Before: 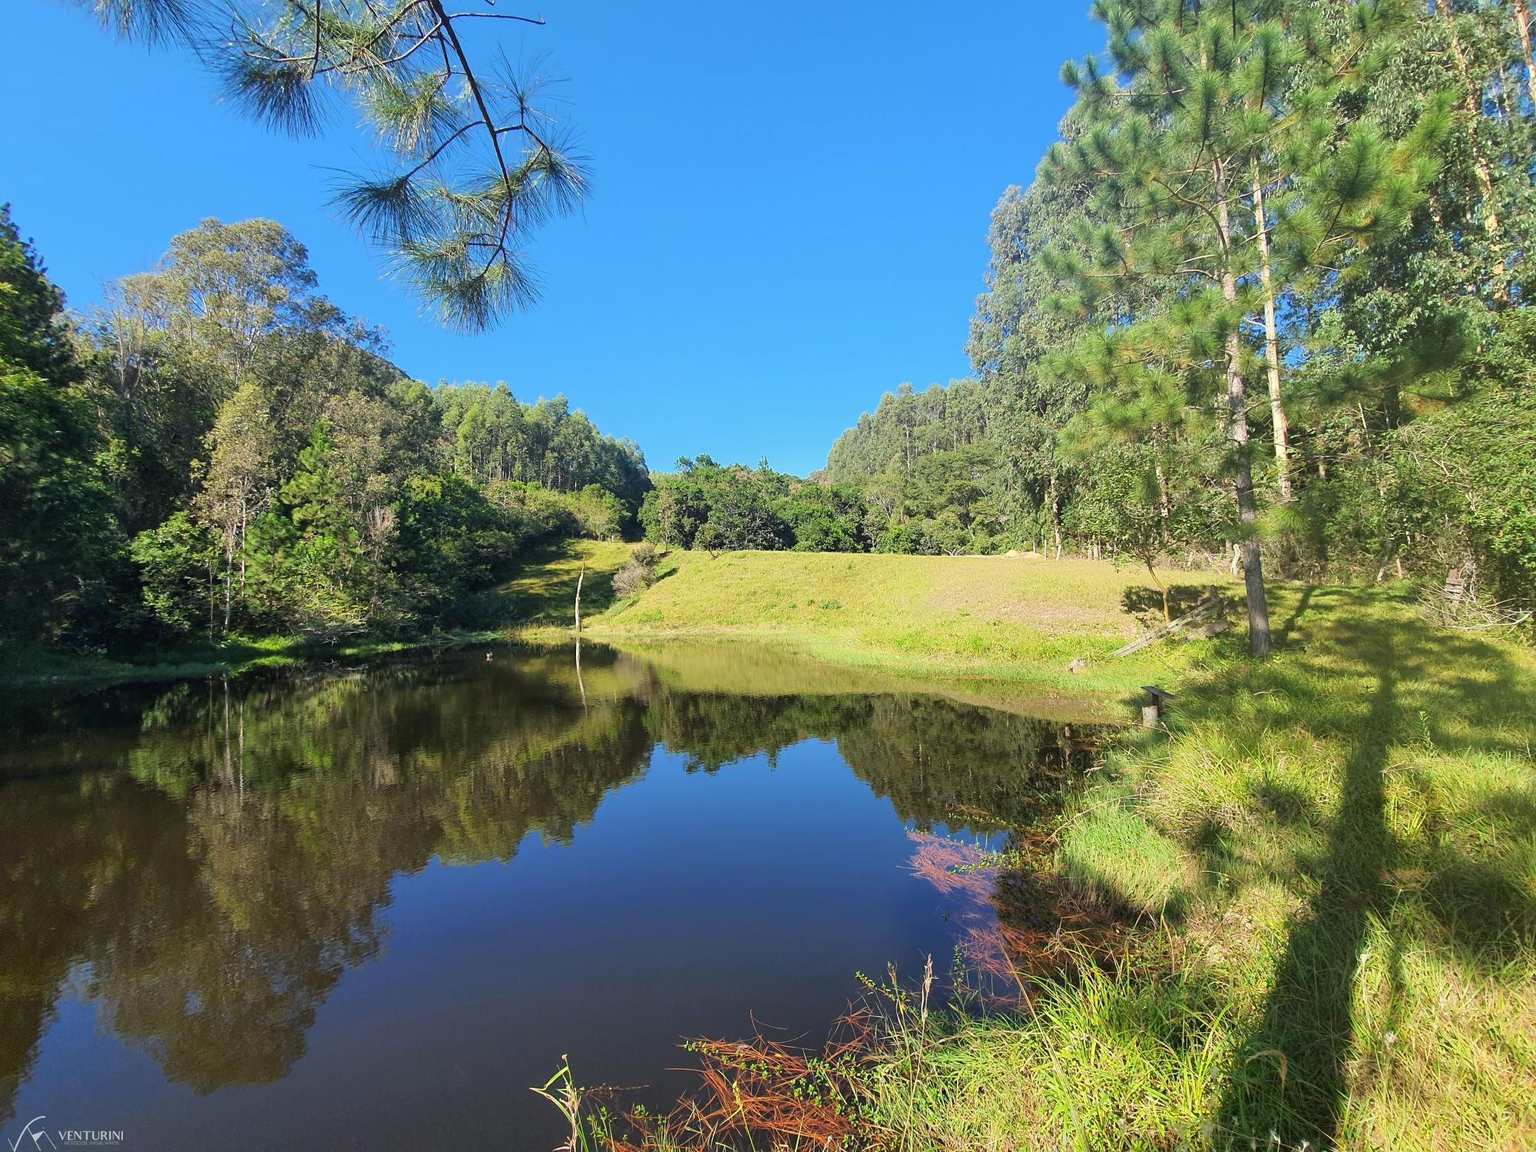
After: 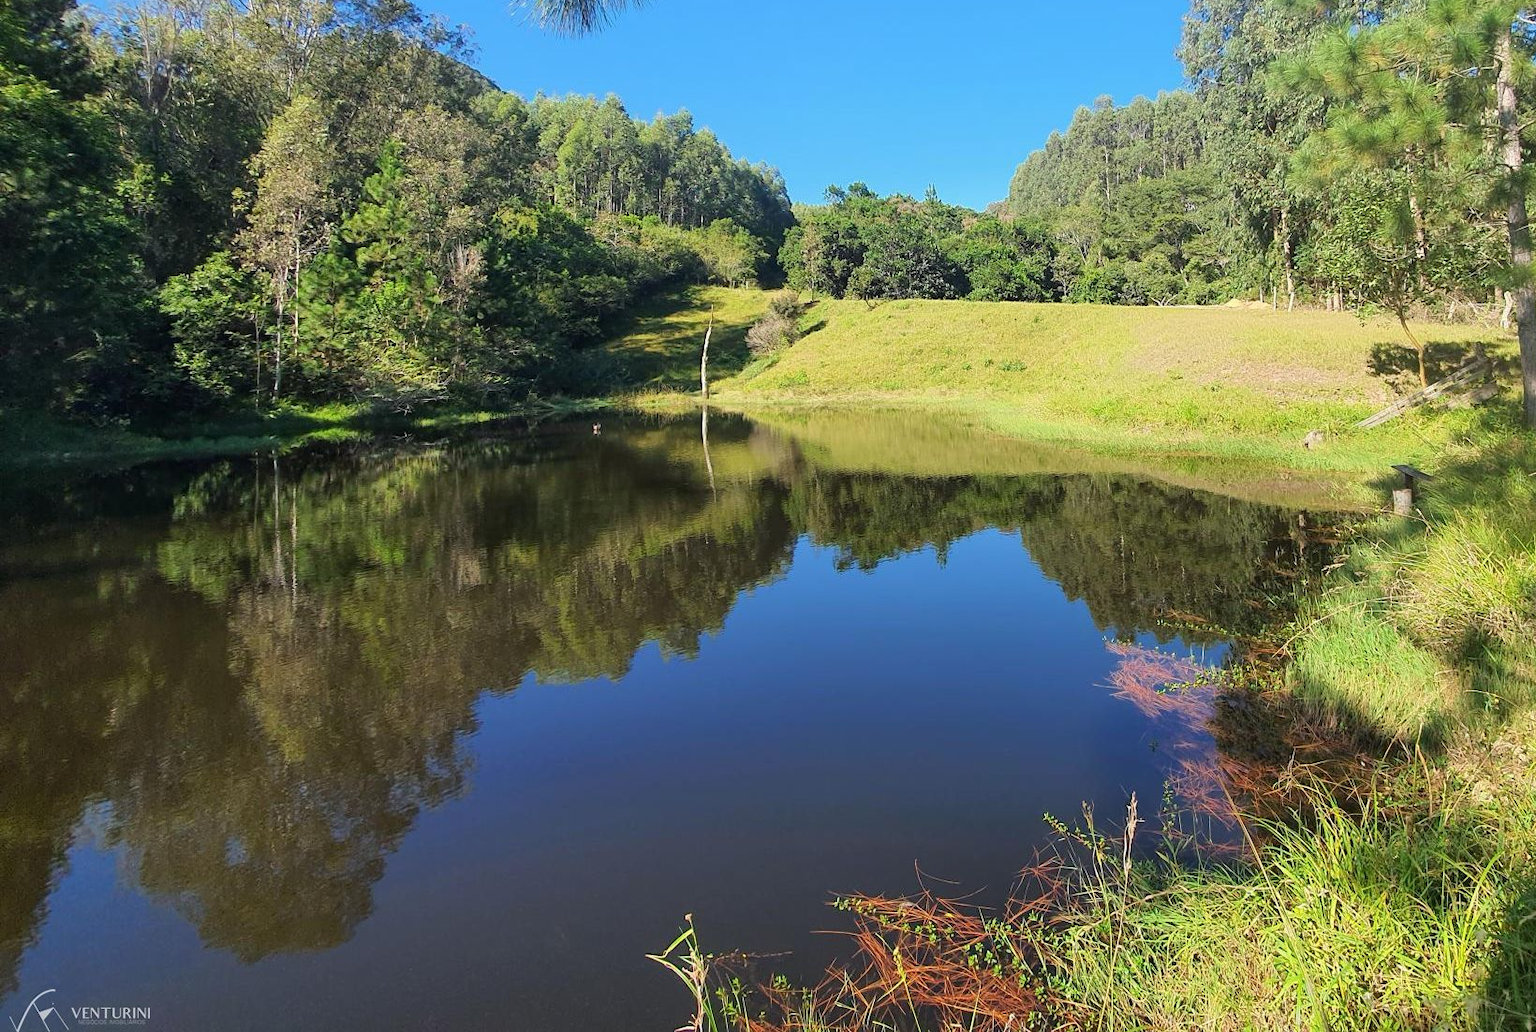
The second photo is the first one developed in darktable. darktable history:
crop: top 26.531%, right 17.959%
exposure: compensate highlight preservation false
